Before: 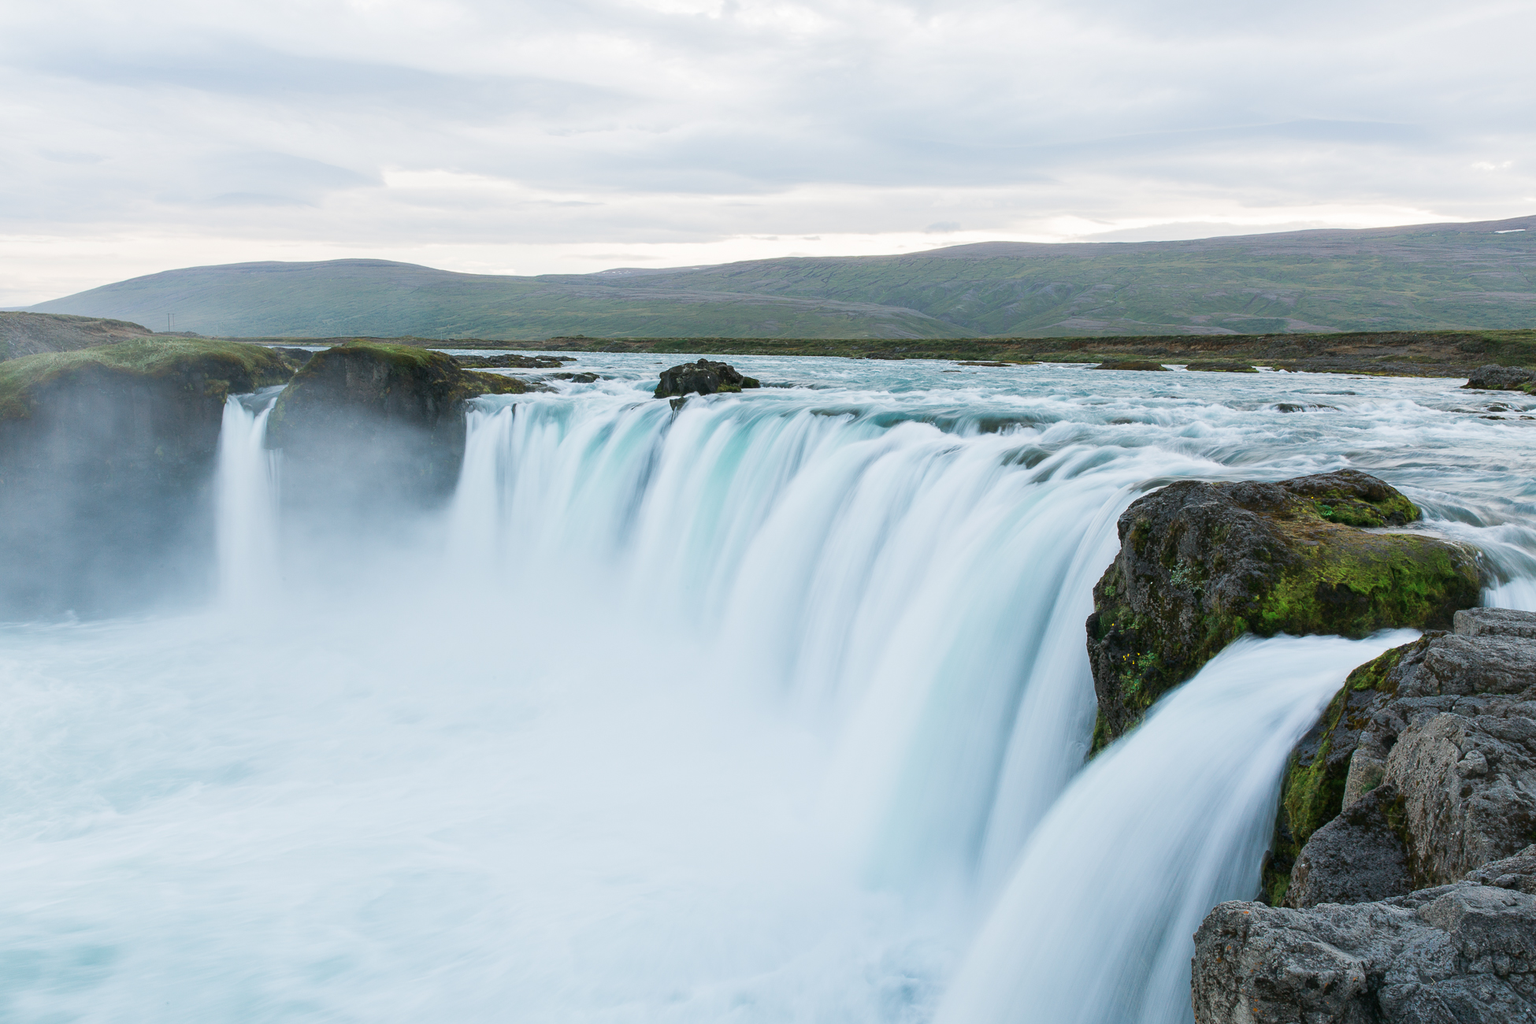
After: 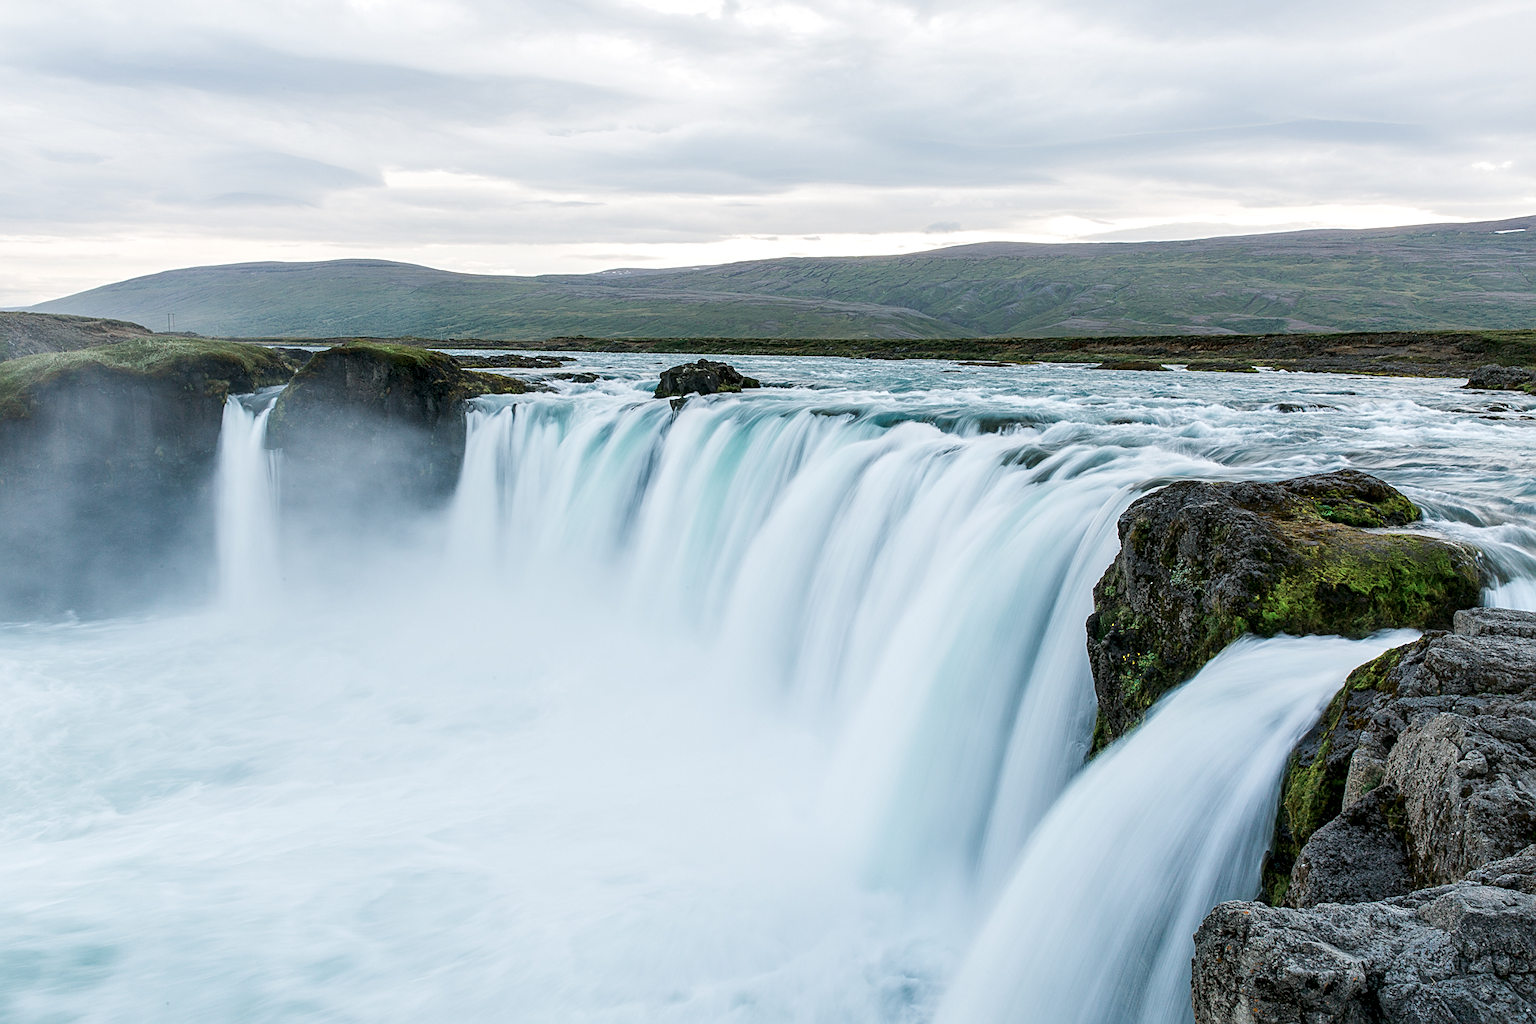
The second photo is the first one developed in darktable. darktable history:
sharpen: on, module defaults
local contrast: highlights 59%, detail 145%
